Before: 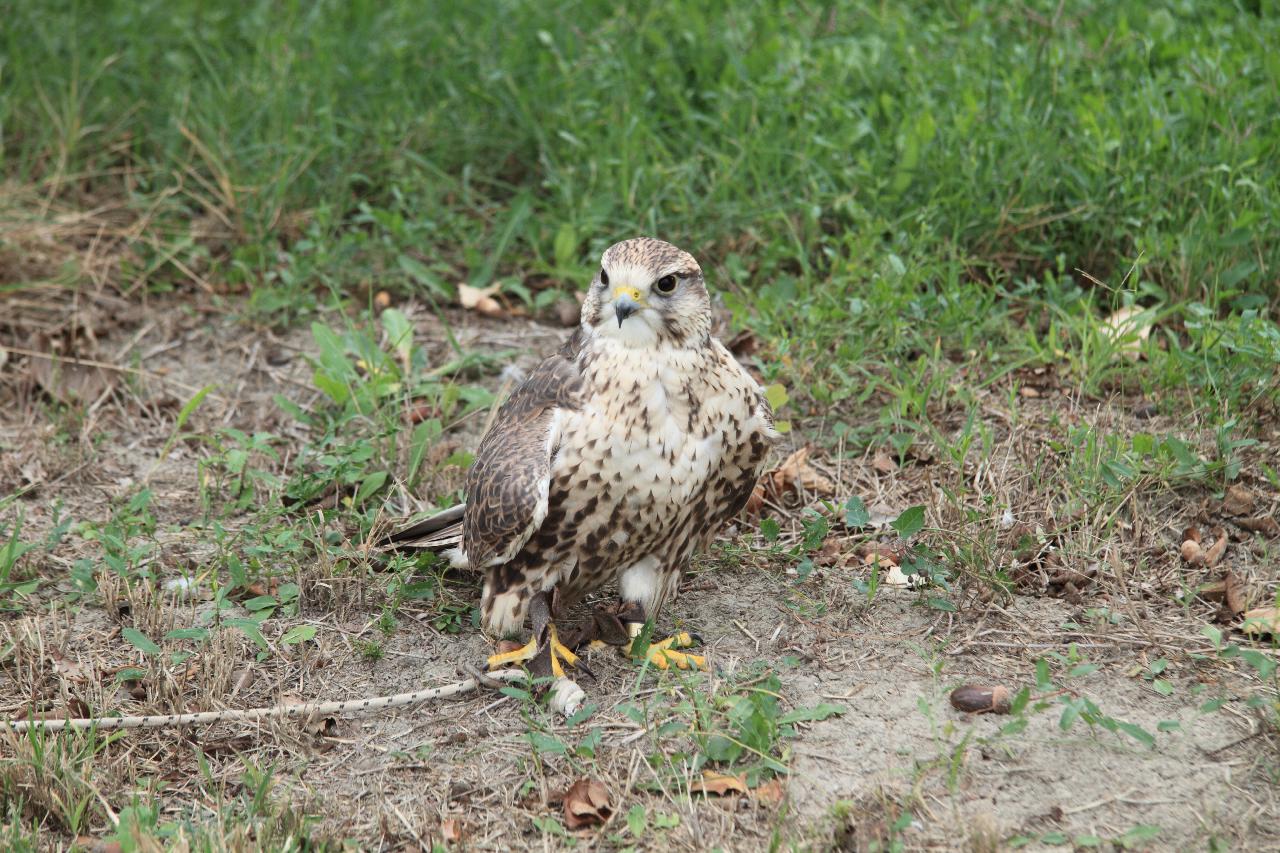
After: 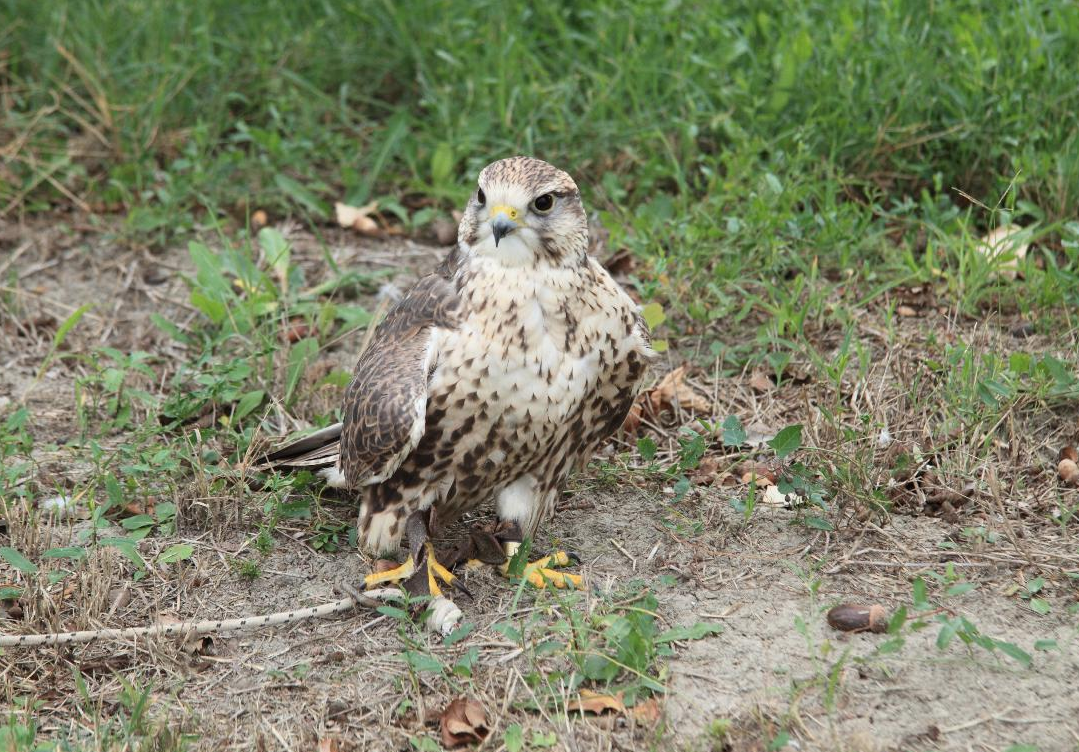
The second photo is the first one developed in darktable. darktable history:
crop and rotate: left 9.656%, top 9.55%, right 6.045%, bottom 2.28%
